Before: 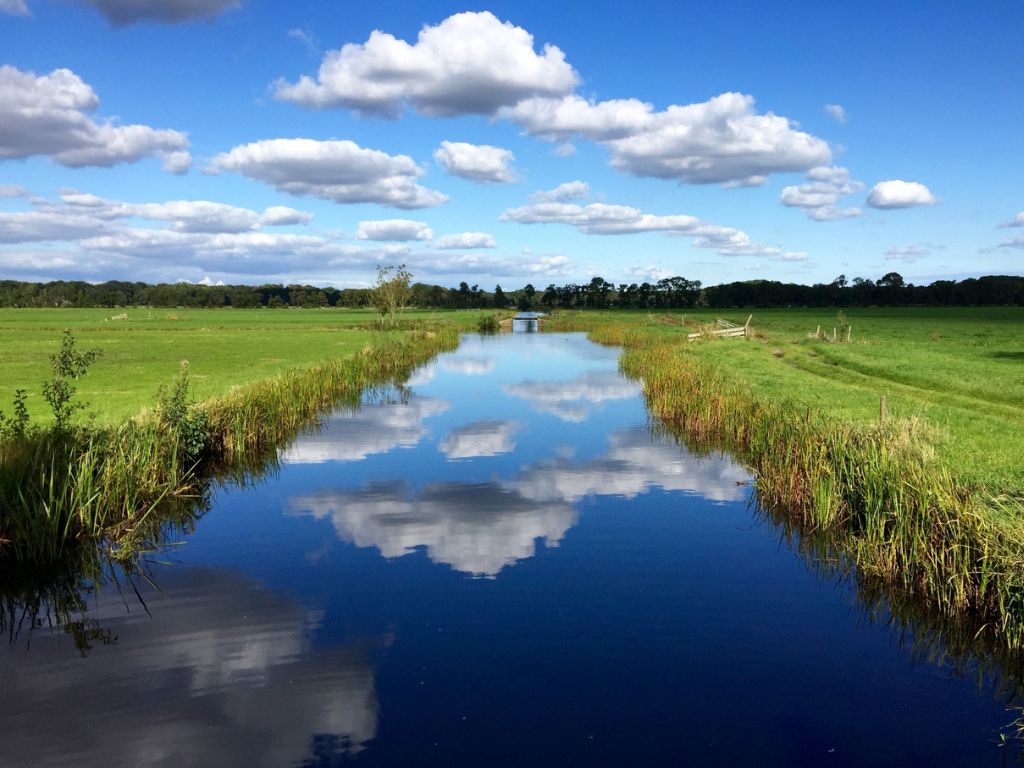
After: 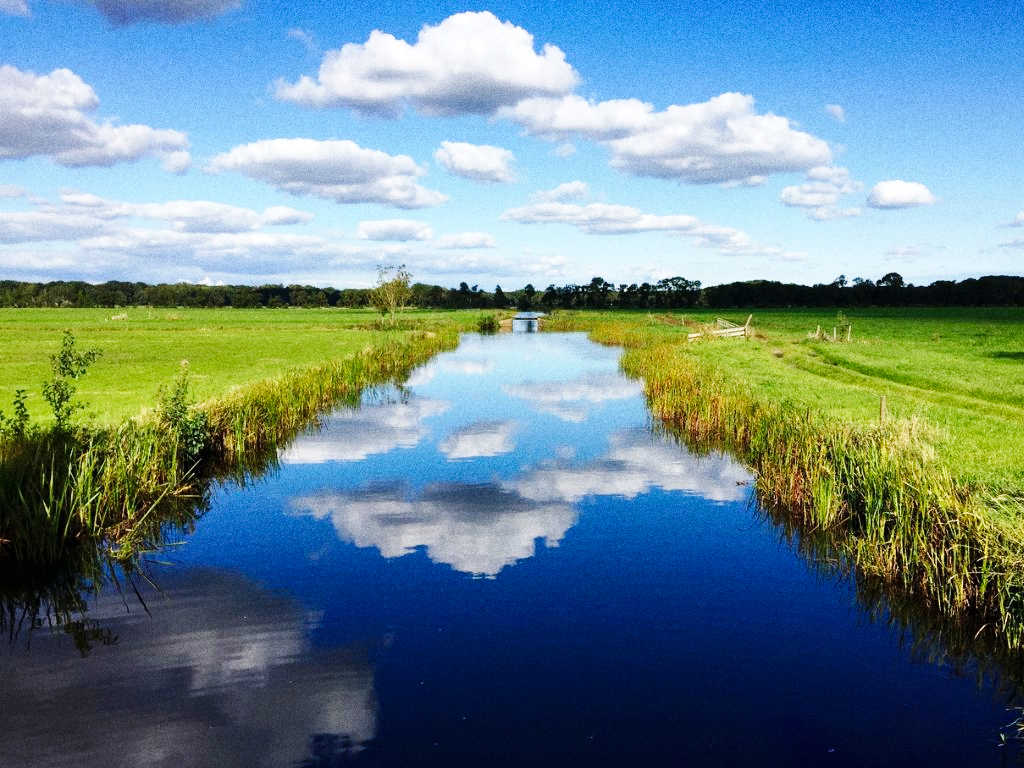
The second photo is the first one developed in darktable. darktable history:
base curve: curves: ch0 [(0, 0) (0.032, 0.025) (0.121, 0.166) (0.206, 0.329) (0.605, 0.79) (1, 1)], preserve colors none
grain: coarseness 0.09 ISO, strength 40%
